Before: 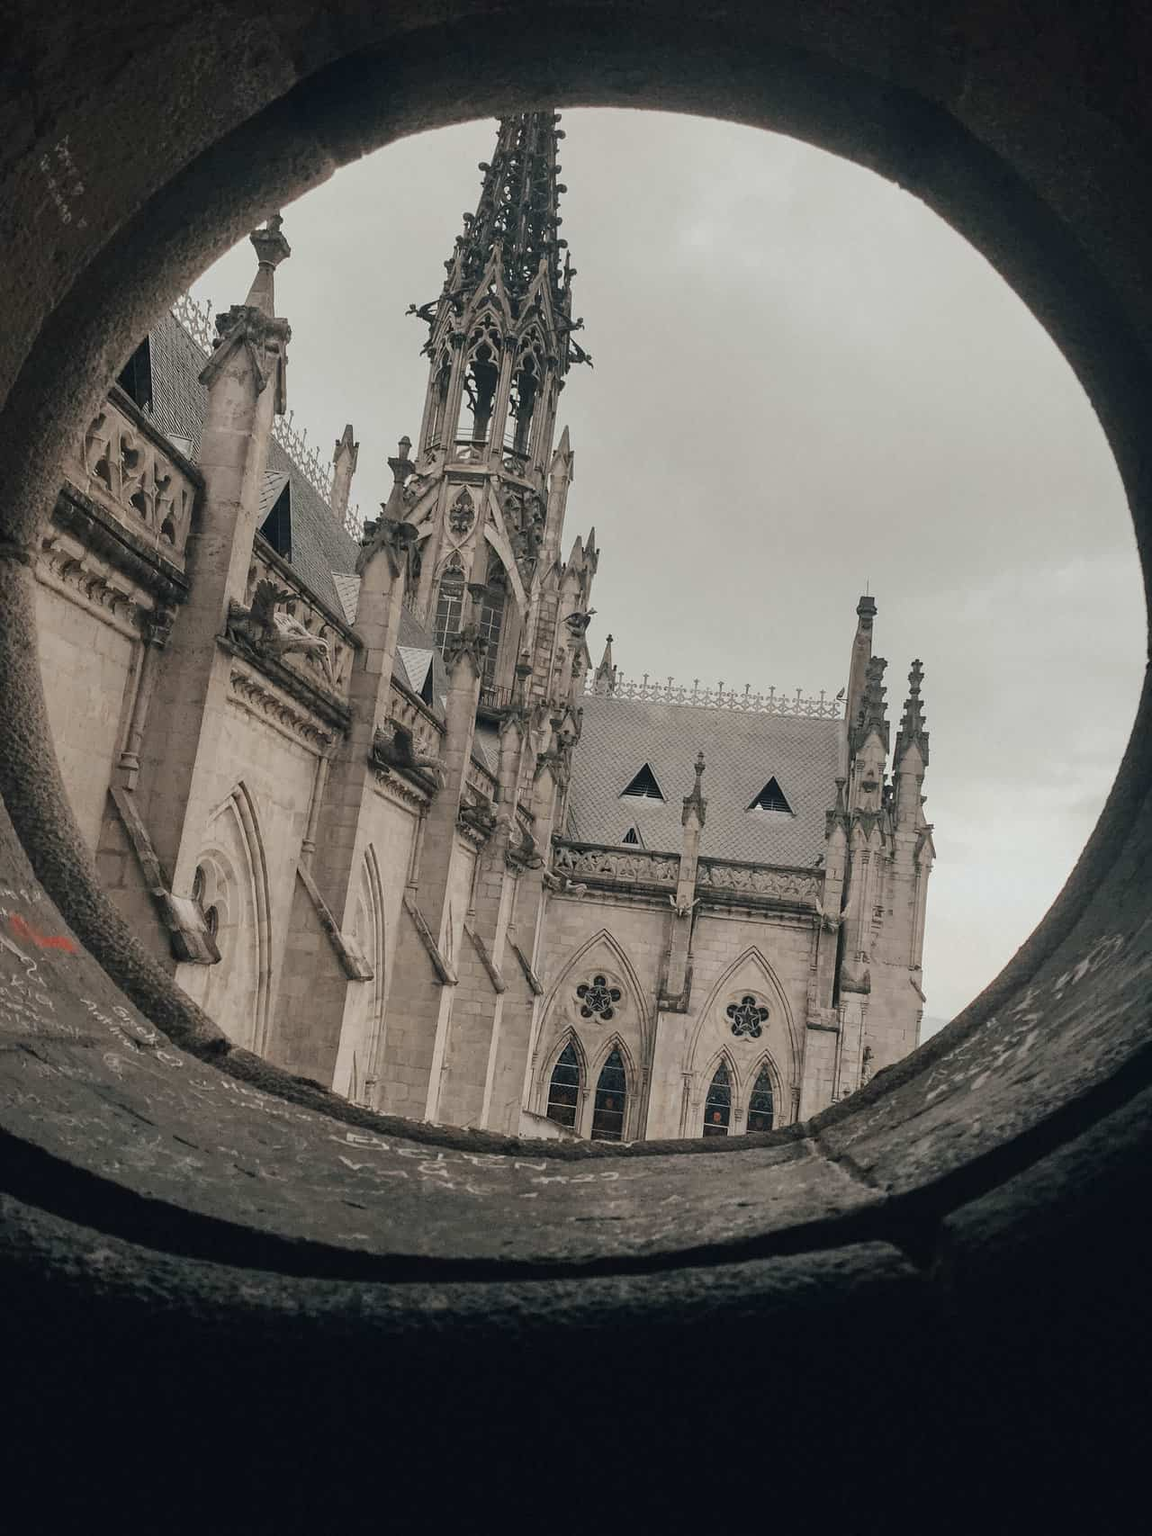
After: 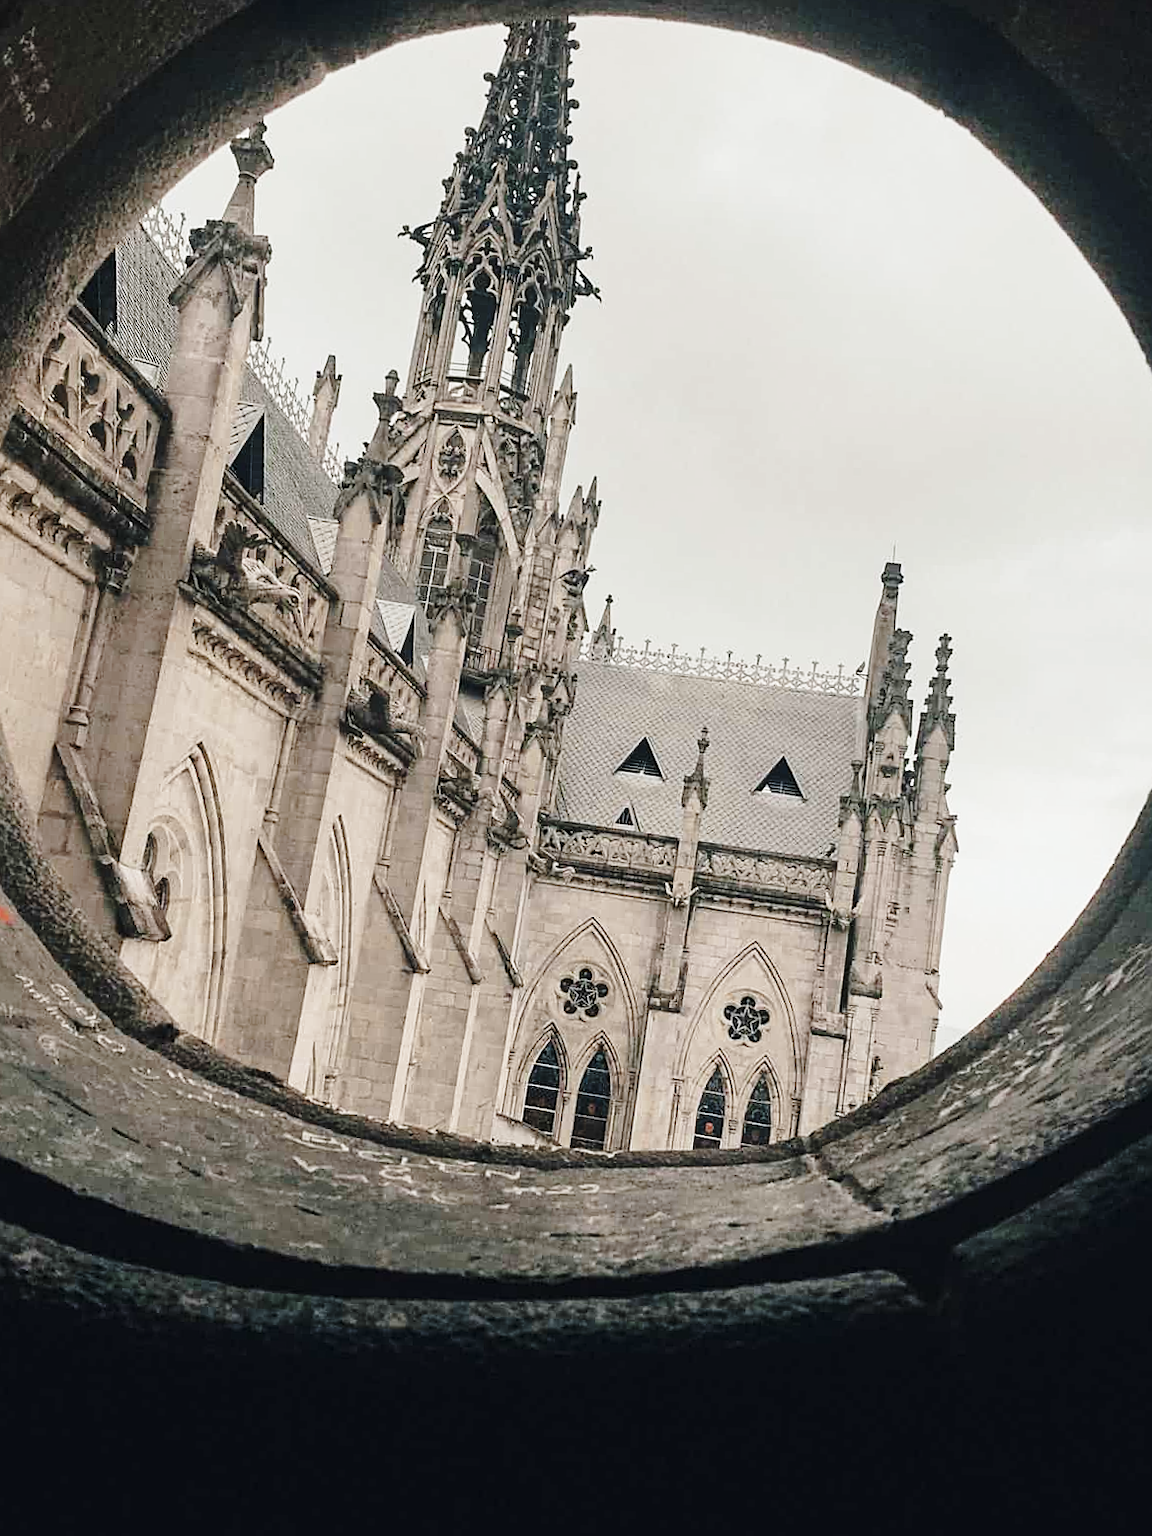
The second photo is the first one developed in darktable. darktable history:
sharpen: on, module defaults
crop and rotate: angle -1.96°, left 3.097%, top 4.154%, right 1.586%, bottom 0.529%
base curve: curves: ch0 [(0, 0) (0.028, 0.03) (0.121, 0.232) (0.46, 0.748) (0.859, 0.968) (1, 1)], preserve colors none
